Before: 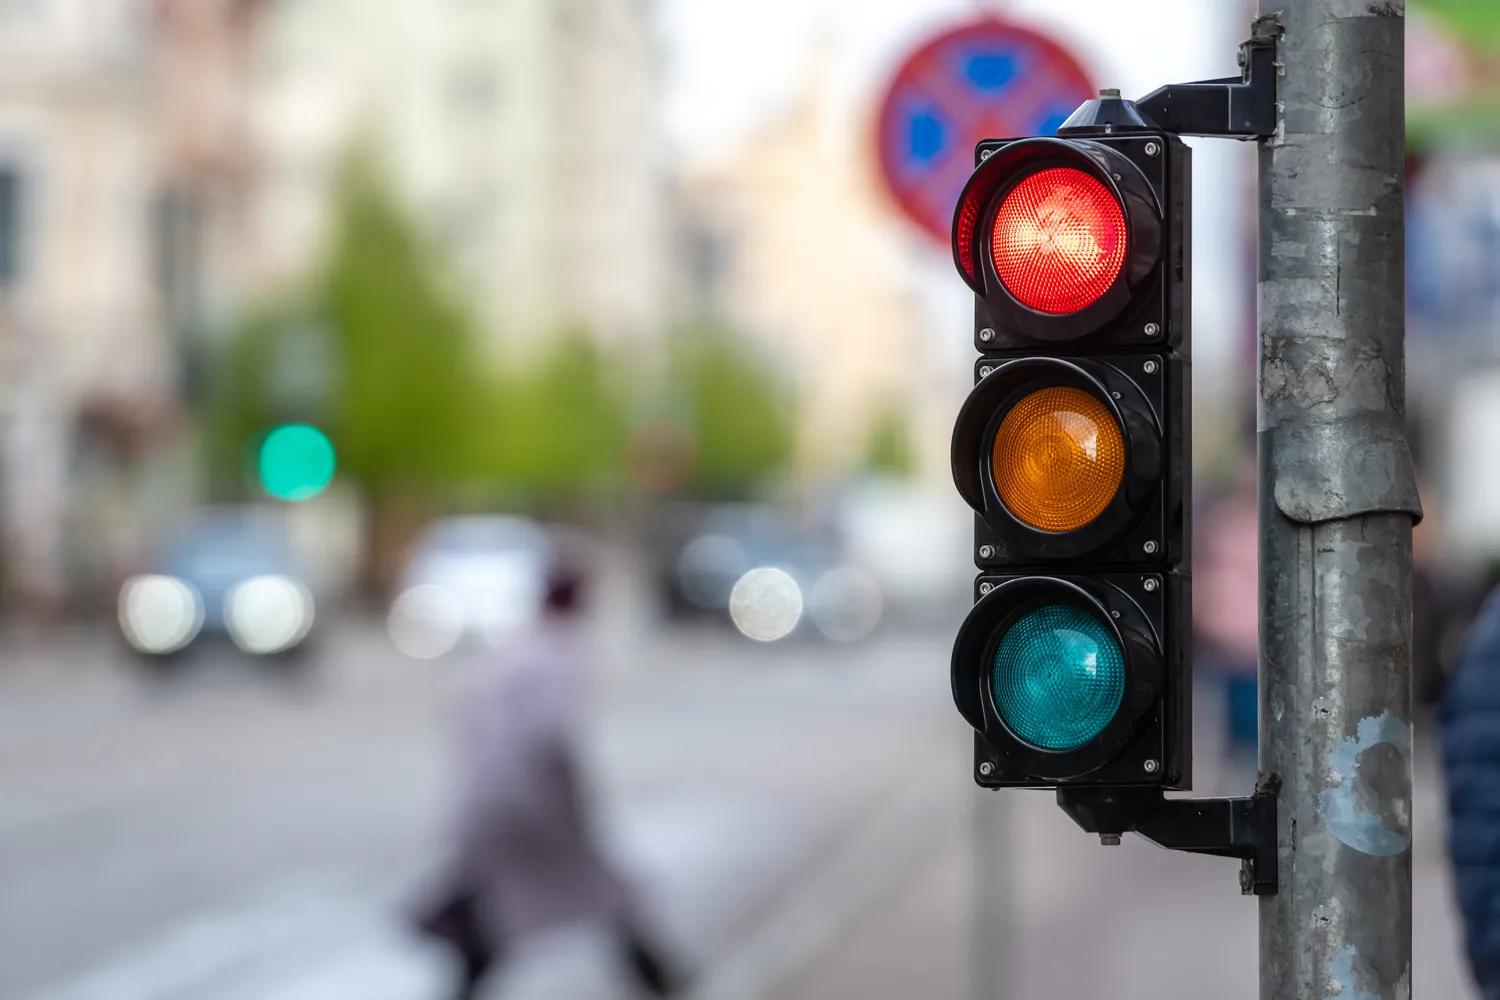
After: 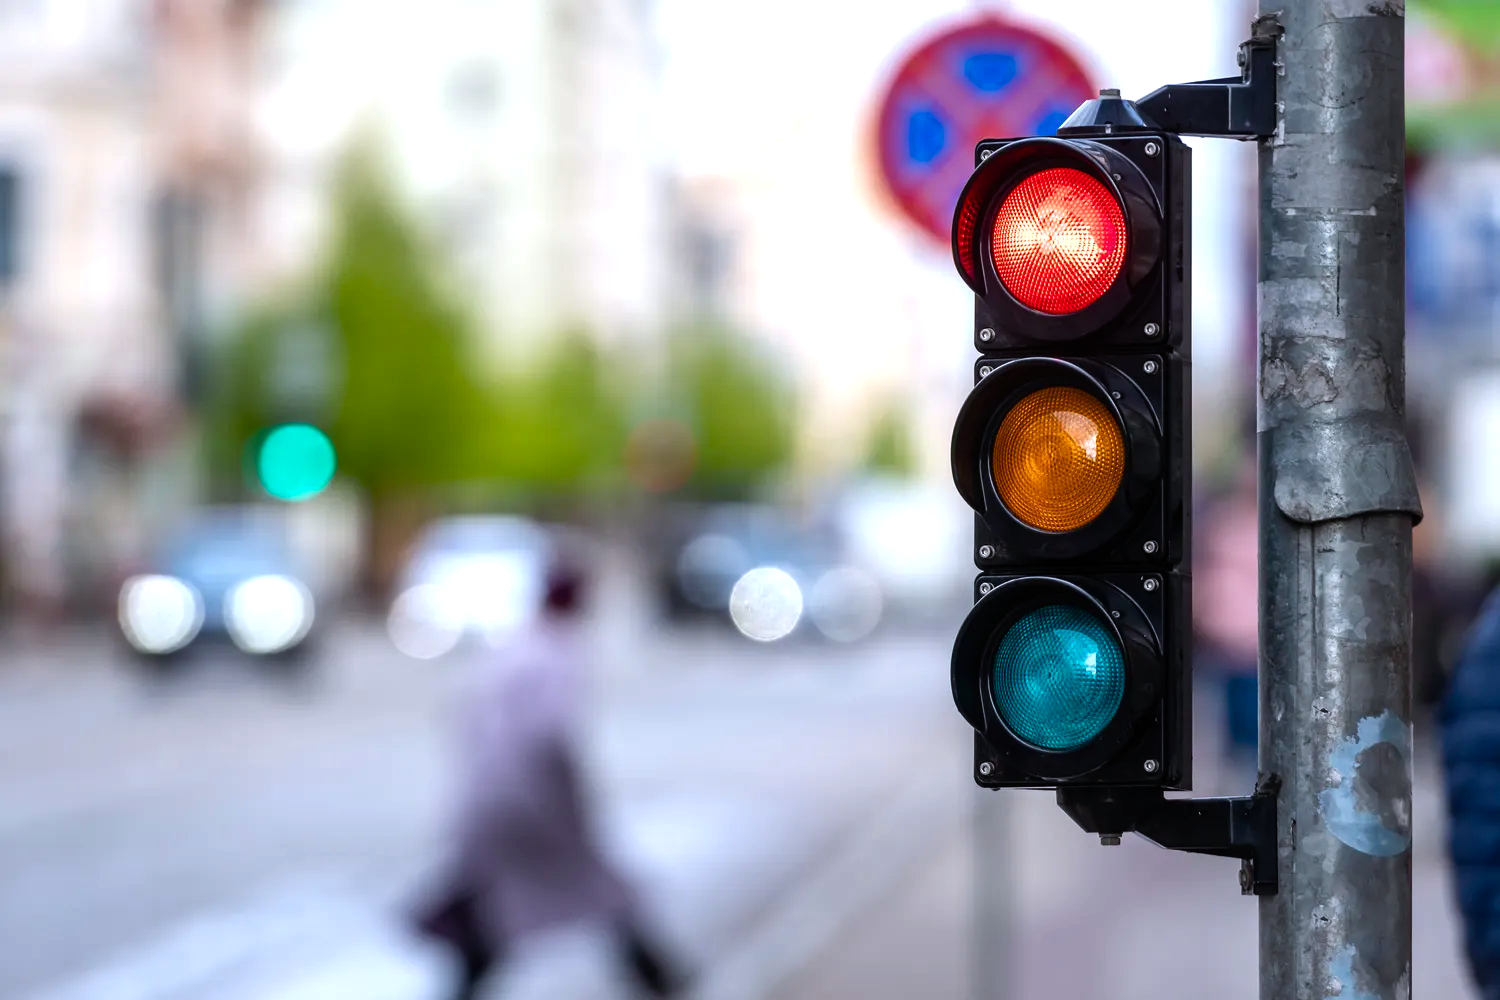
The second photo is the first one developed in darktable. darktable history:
color calibration: illuminant as shot in camera, x 0.358, y 0.373, temperature 4628.91 K
color balance rgb: shadows lift › luminance -20%, power › hue 72.24°, highlights gain › luminance 15%, global offset › hue 171.6°, perceptual saturation grading › highlights -15%, perceptual saturation grading › shadows 25%, global vibrance 35%, contrast 10%
